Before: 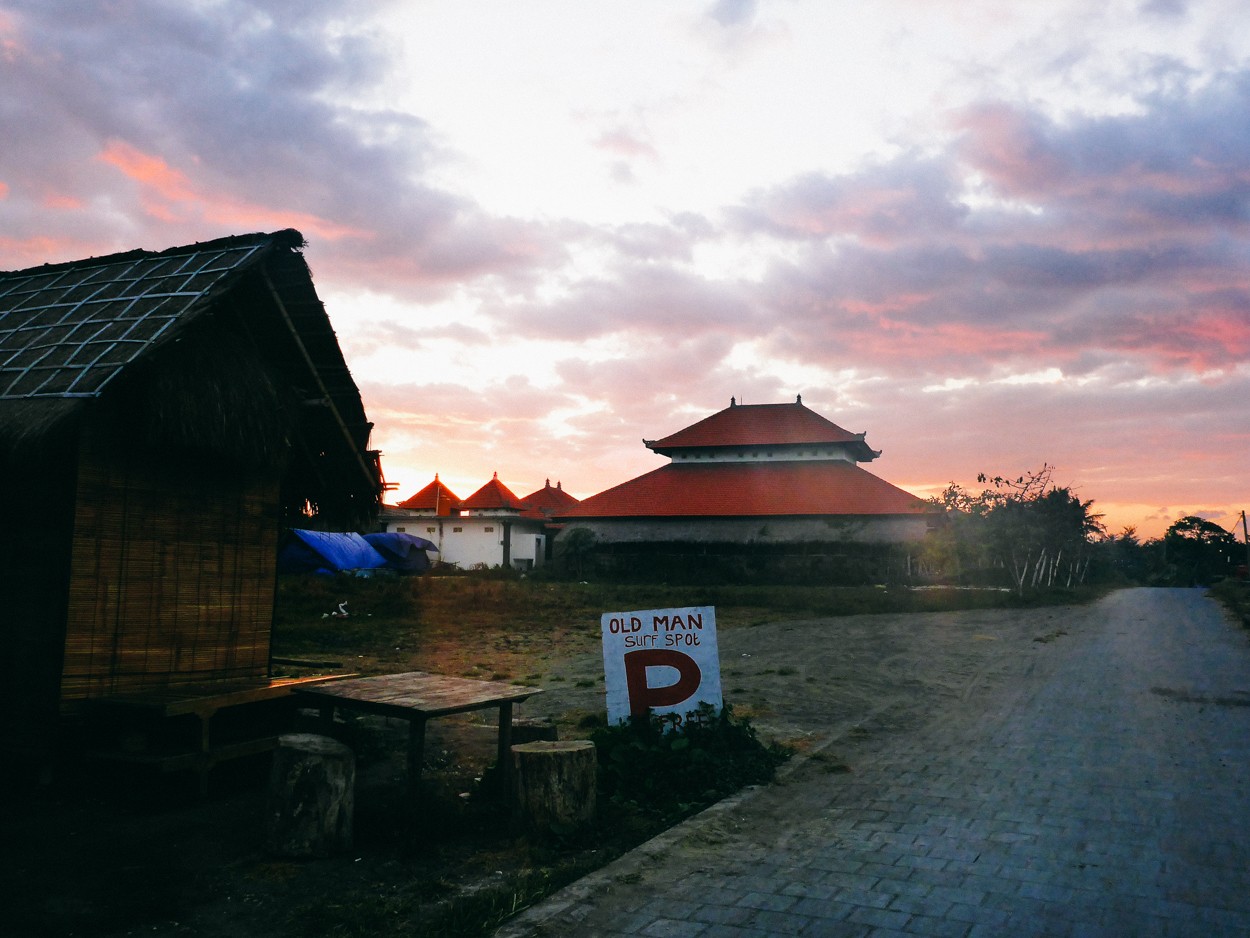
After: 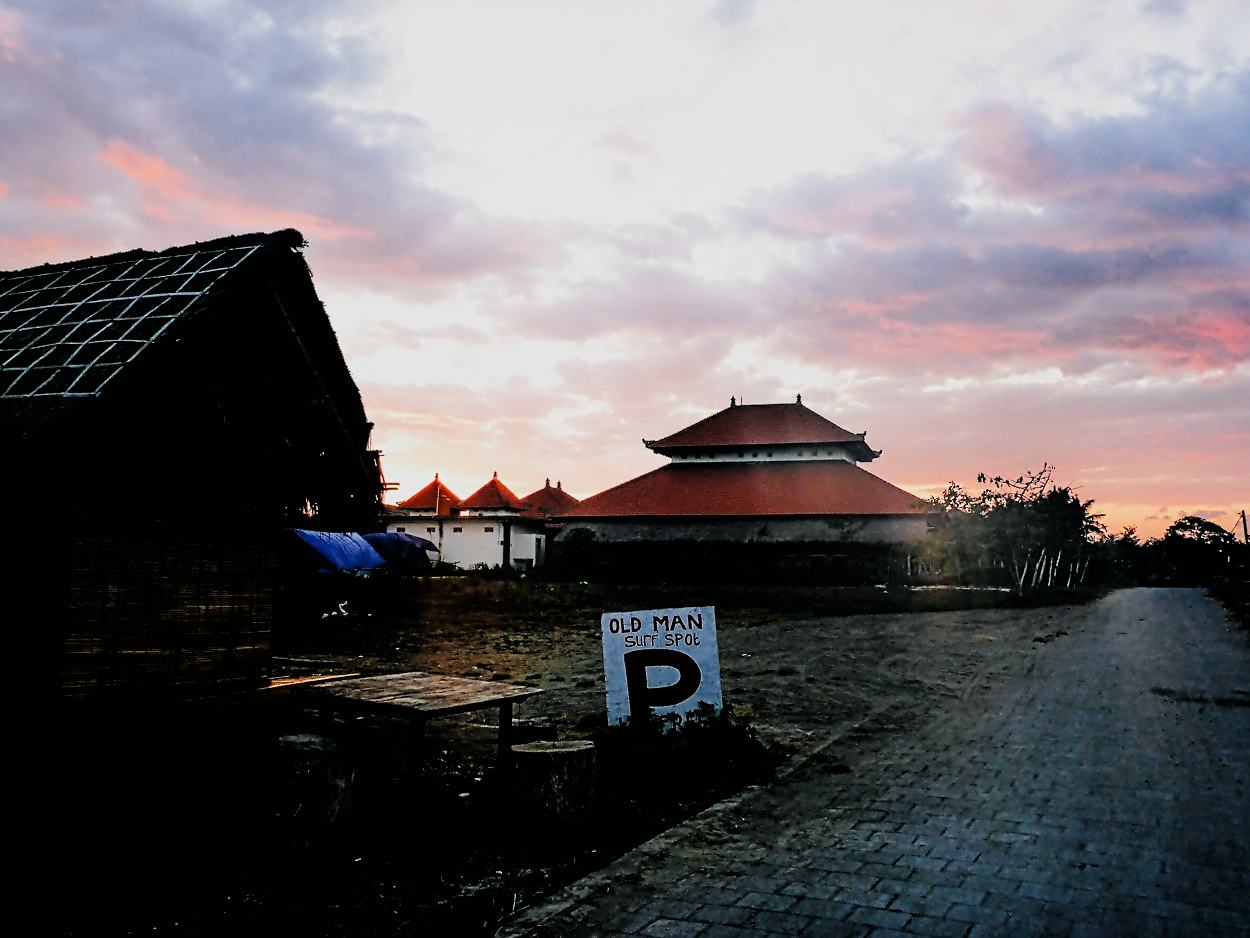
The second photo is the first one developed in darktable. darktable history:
filmic rgb: black relative exposure -5 EV, hardness 2.88, contrast 1.3, highlights saturation mix -30%
contrast equalizer: y [[0.5, 0.5, 0.5, 0.515, 0.749, 0.84], [0.5 ×6], [0.5 ×6], [0, 0, 0, 0.001, 0.067, 0.262], [0 ×6]]
levels: levels [0, 0.492, 0.984]
white balance: emerald 1
